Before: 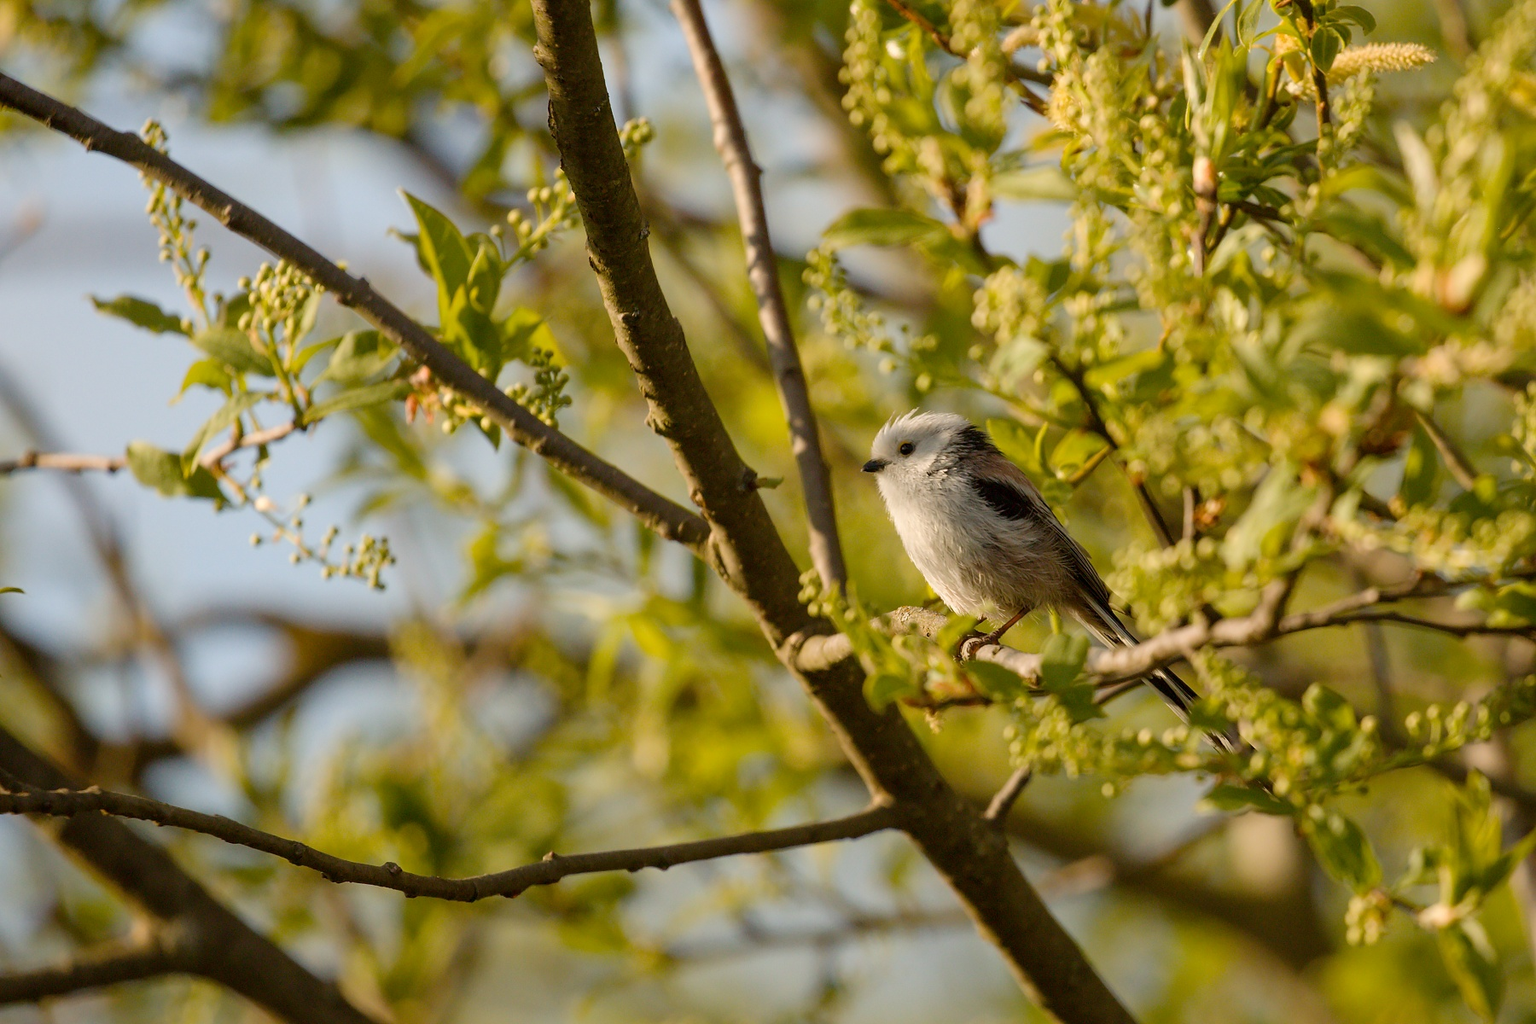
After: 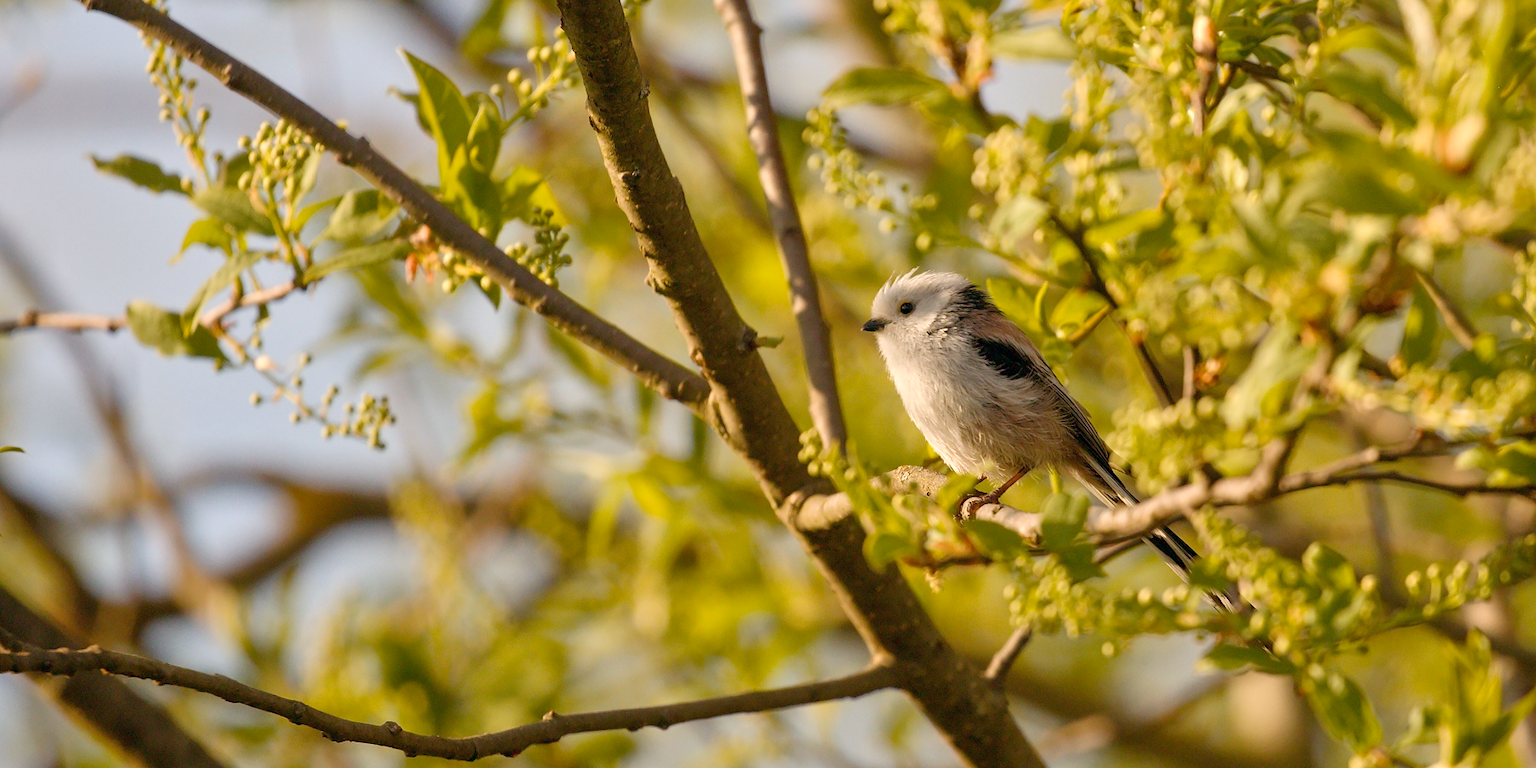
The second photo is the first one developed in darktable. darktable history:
color balance: lift [0.998, 0.998, 1.001, 1.002], gamma [0.995, 1.025, 0.992, 0.975], gain [0.995, 1.02, 0.997, 0.98]
tone equalizer: -8 EV 1 EV, -7 EV 1 EV, -6 EV 1 EV, -5 EV 1 EV, -4 EV 1 EV, -3 EV 0.75 EV, -2 EV 0.5 EV, -1 EV 0.25 EV
crop: top 13.819%, bottom 11.169%
